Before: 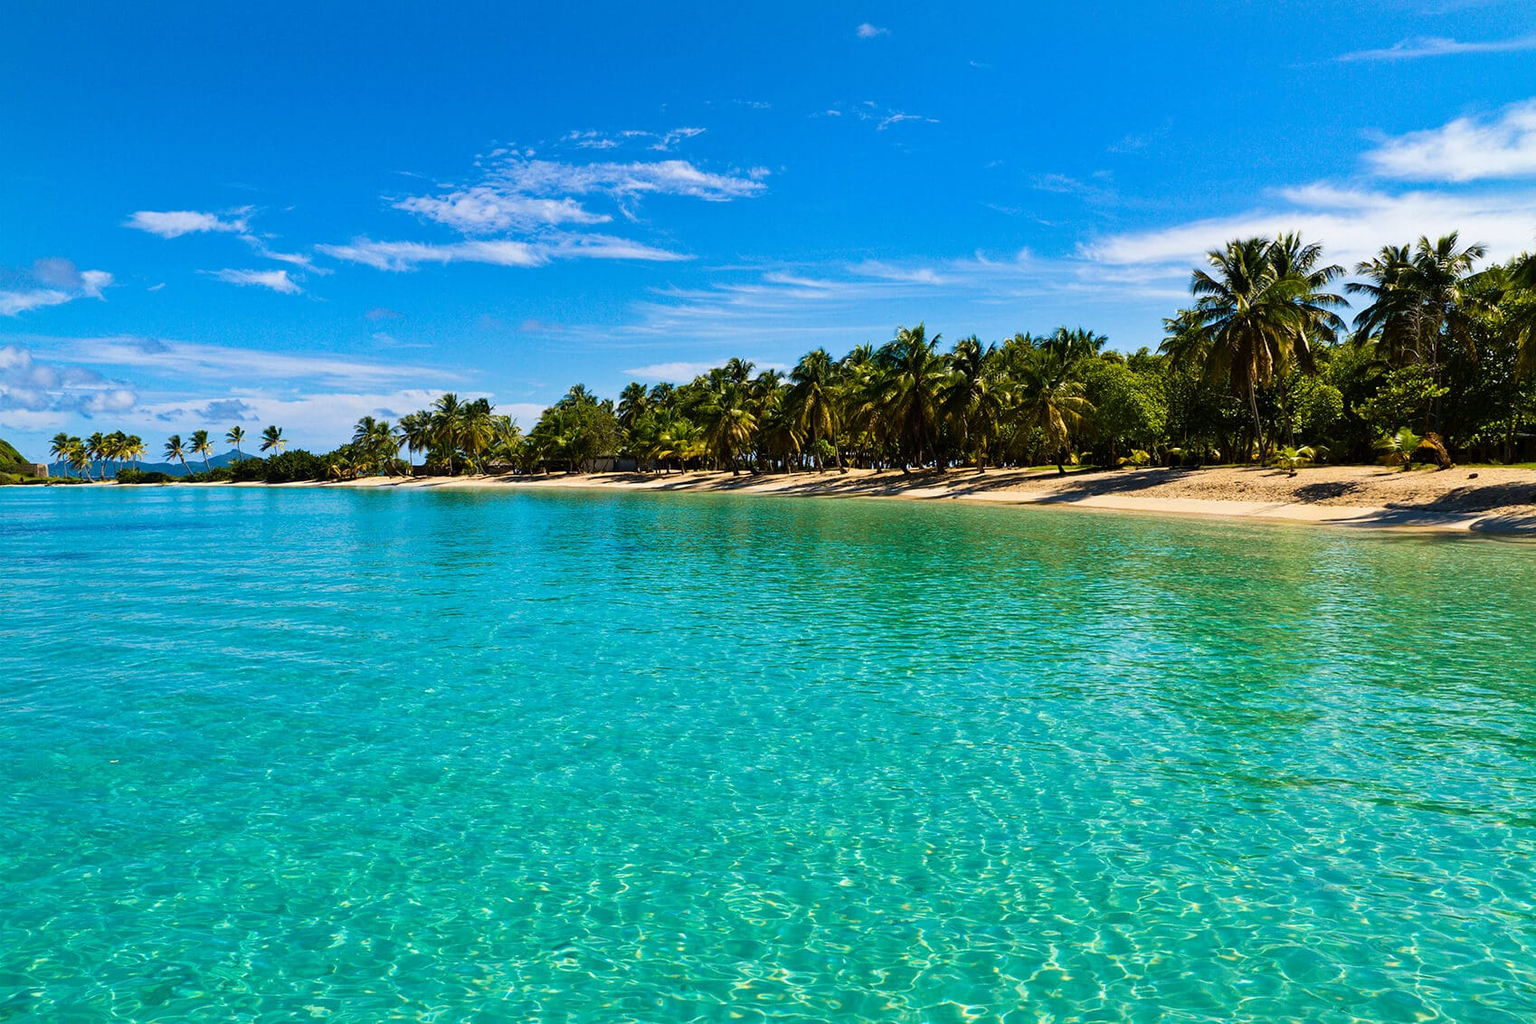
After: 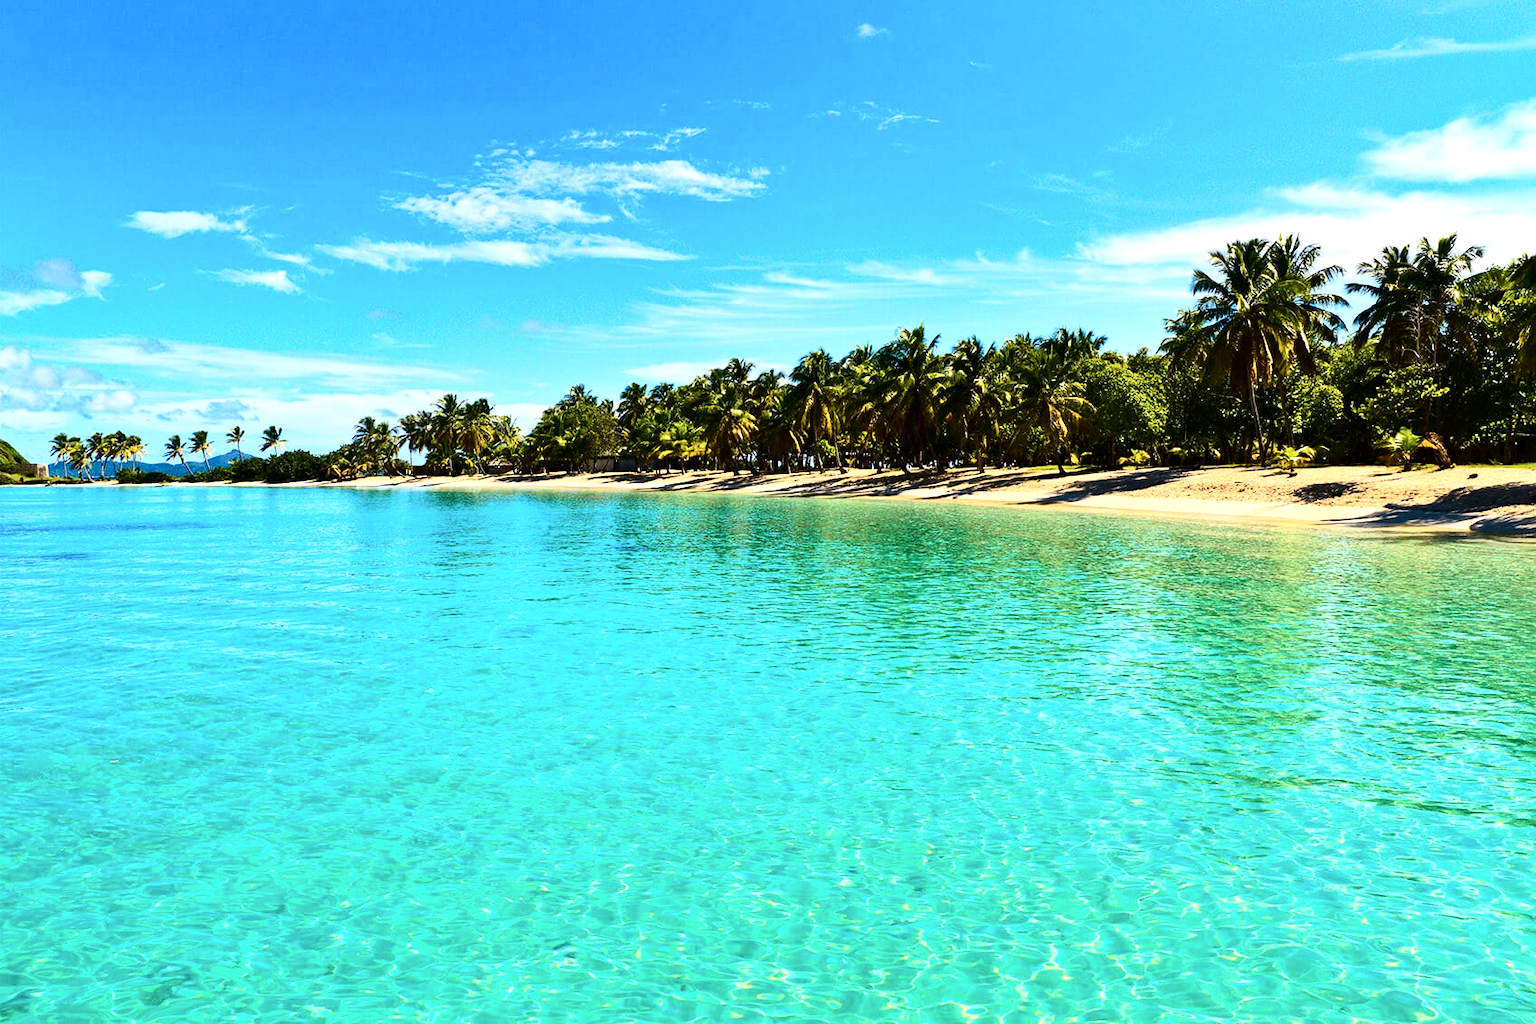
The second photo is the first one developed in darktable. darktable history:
exposure: black level correction 0, exposure 0.703 EV, compensate highlight preservation false
contrast brightness saturation: contrast 0.299
